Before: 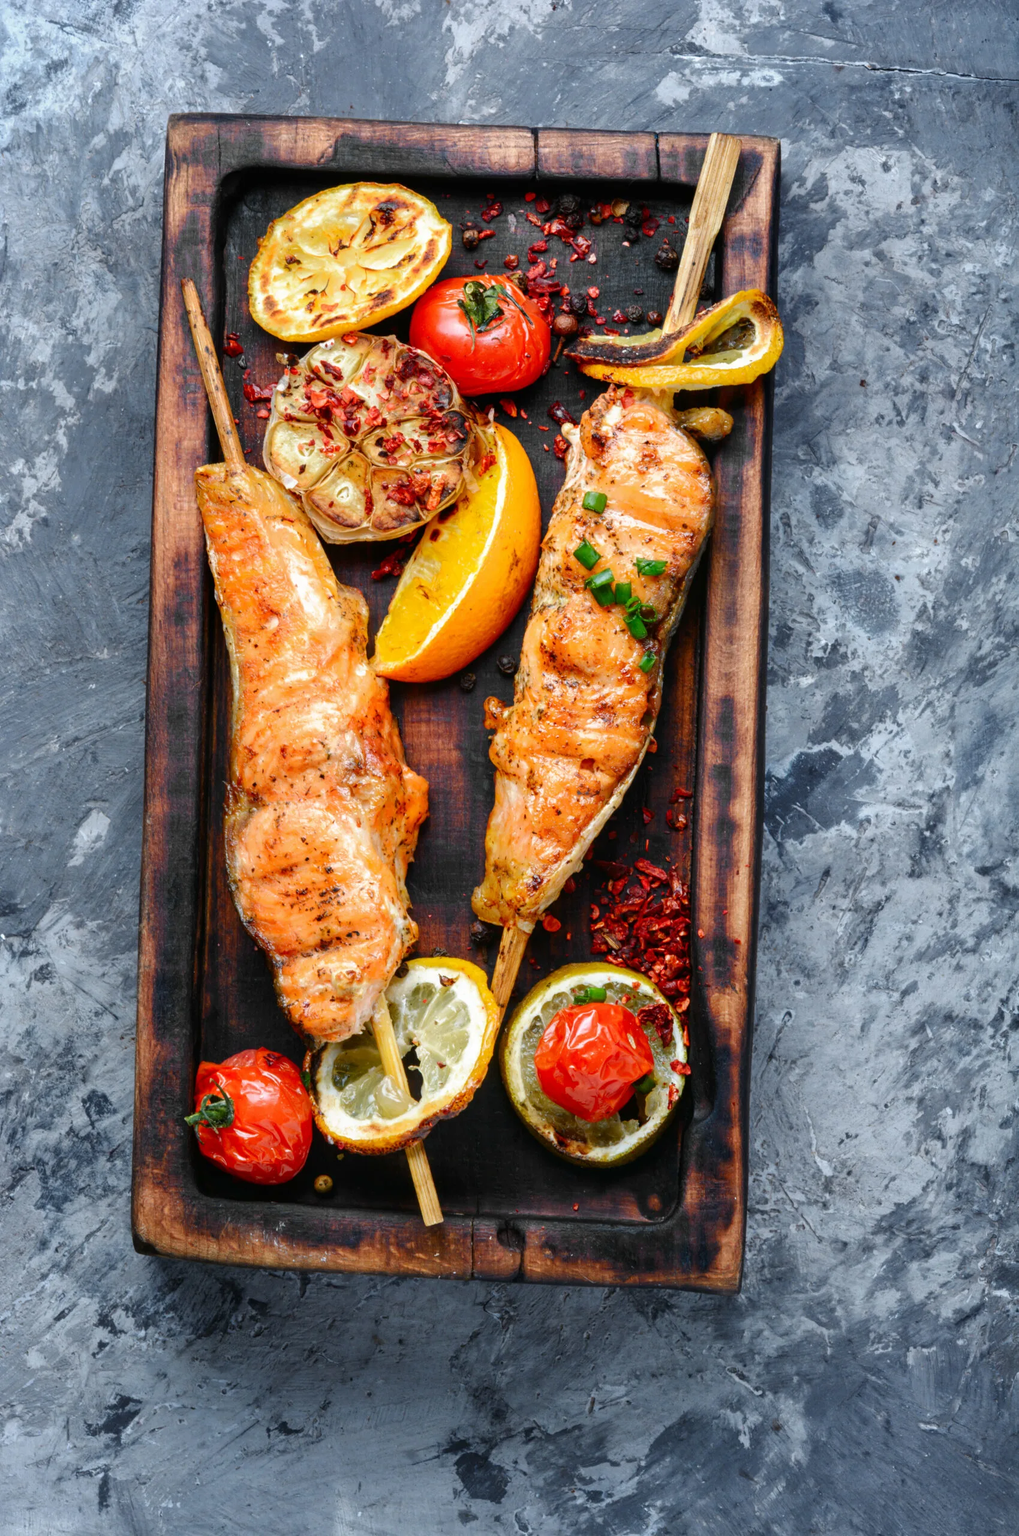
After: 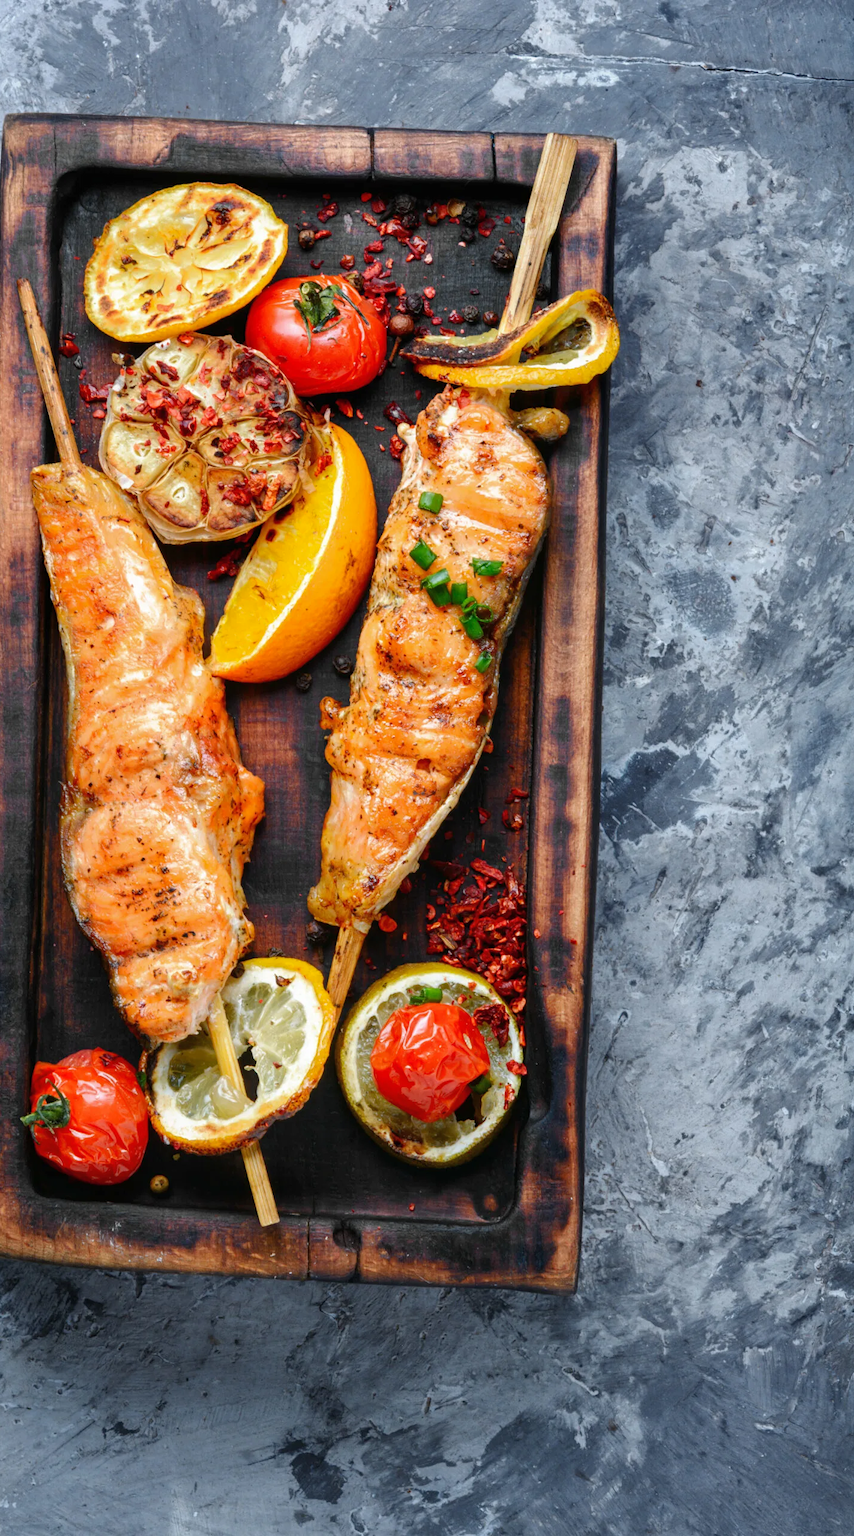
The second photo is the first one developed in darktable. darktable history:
crop: left 16.145%
shadows and highlights: shadows 25, highlights -25
